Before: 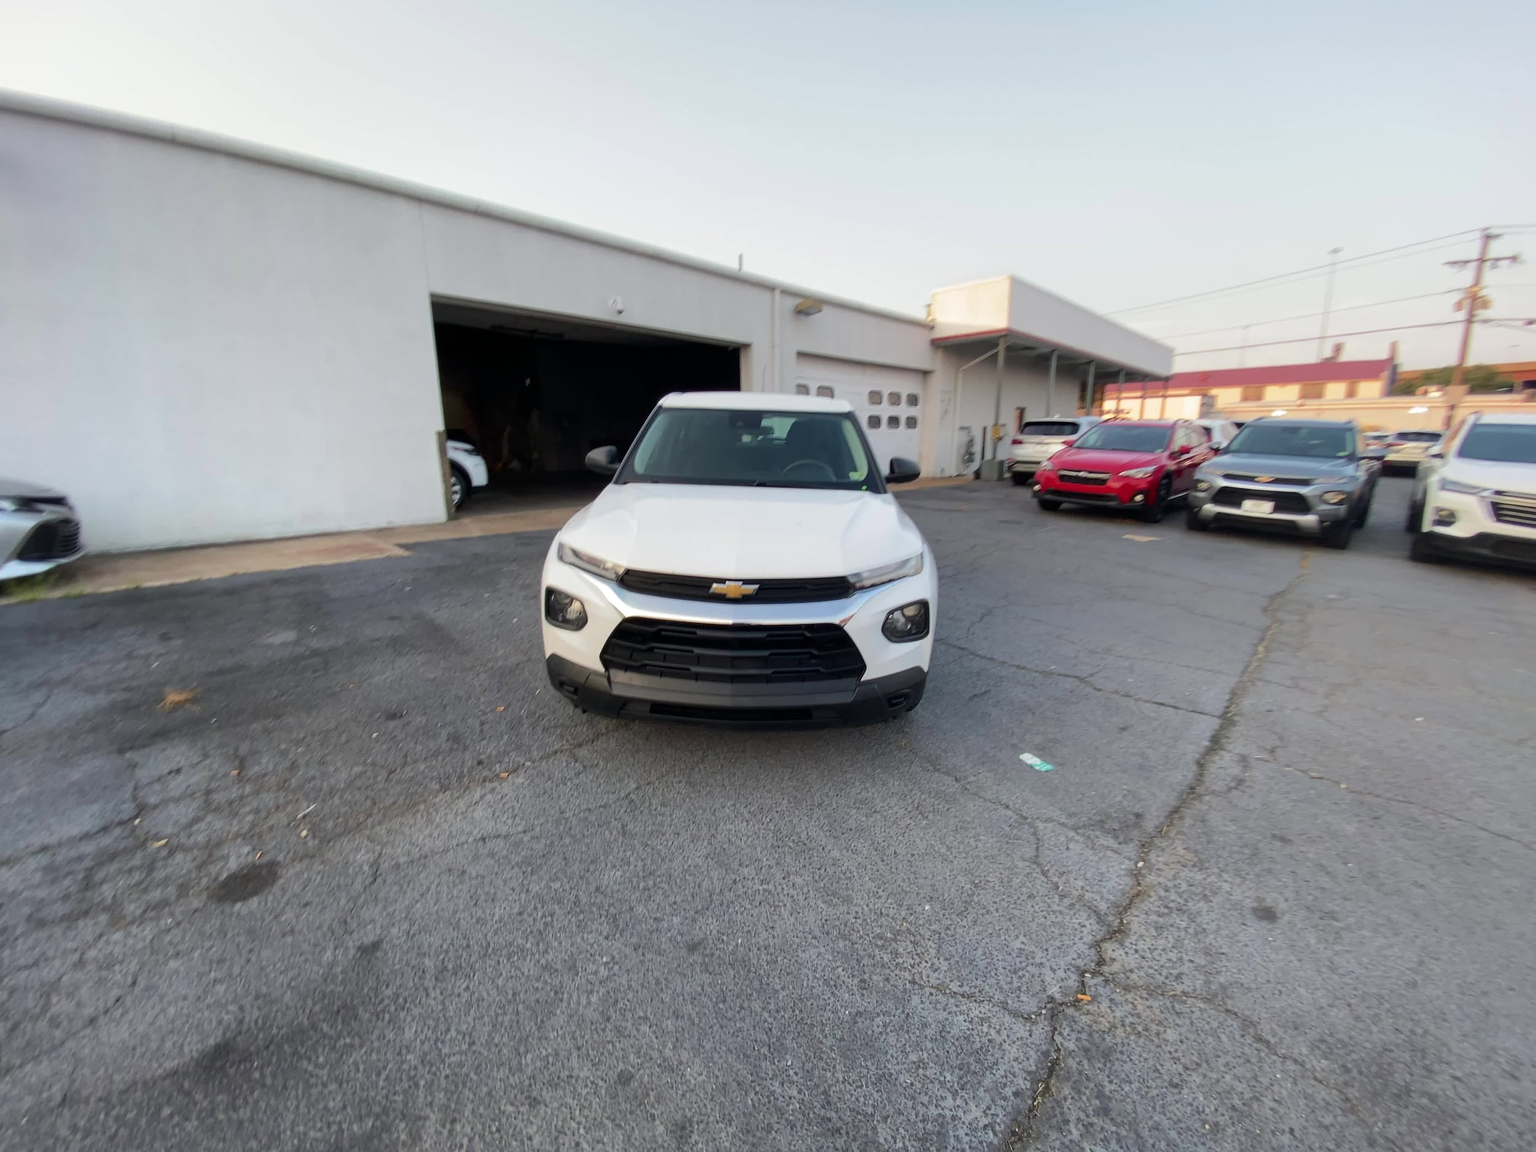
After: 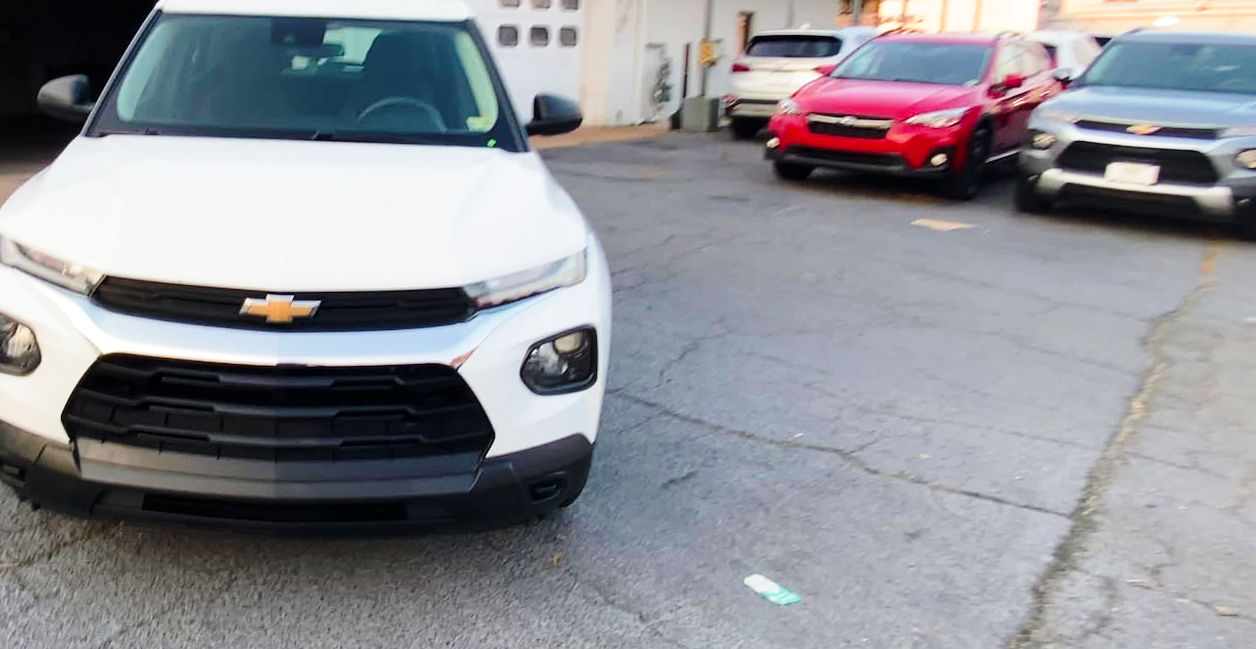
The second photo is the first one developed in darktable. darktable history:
crop: left 36.607%, top 34.735%, right 13.146%, bottom 30.611%
velvia: strength 17%
base curve: curves: ch0 [(0, 0) (0.028, 0.03) (0.121, 0.232) (0.46, 0.748) (0.859, 0.968) (1, 1)], preserve colors none
color zones: curves: ch2 [(0, 0.5) (0.143, 0.5) (0.286, 0.416) (0.429, 0.5) (0.571, 0.5) (0.714, 0.5) (0.857, 0.5) (1, 0.5)]
